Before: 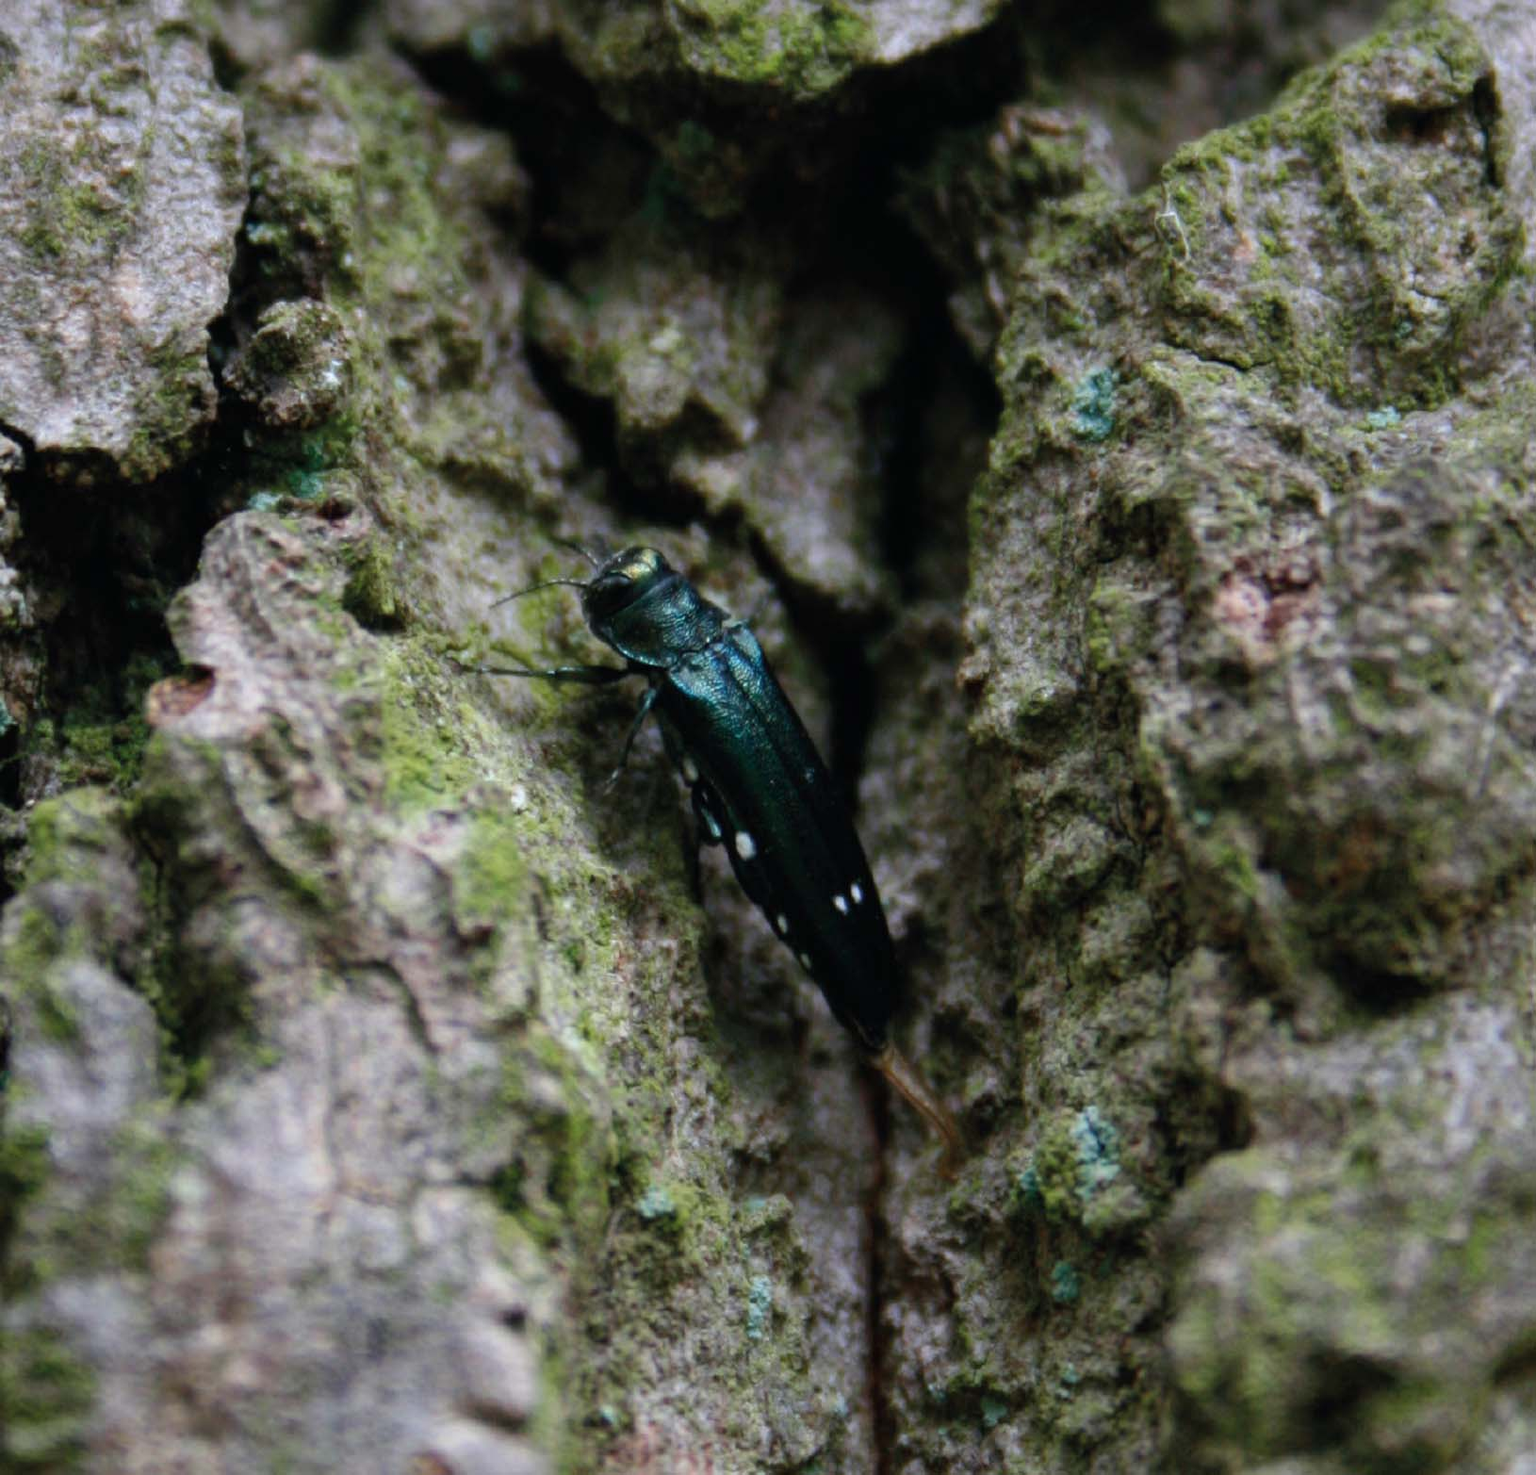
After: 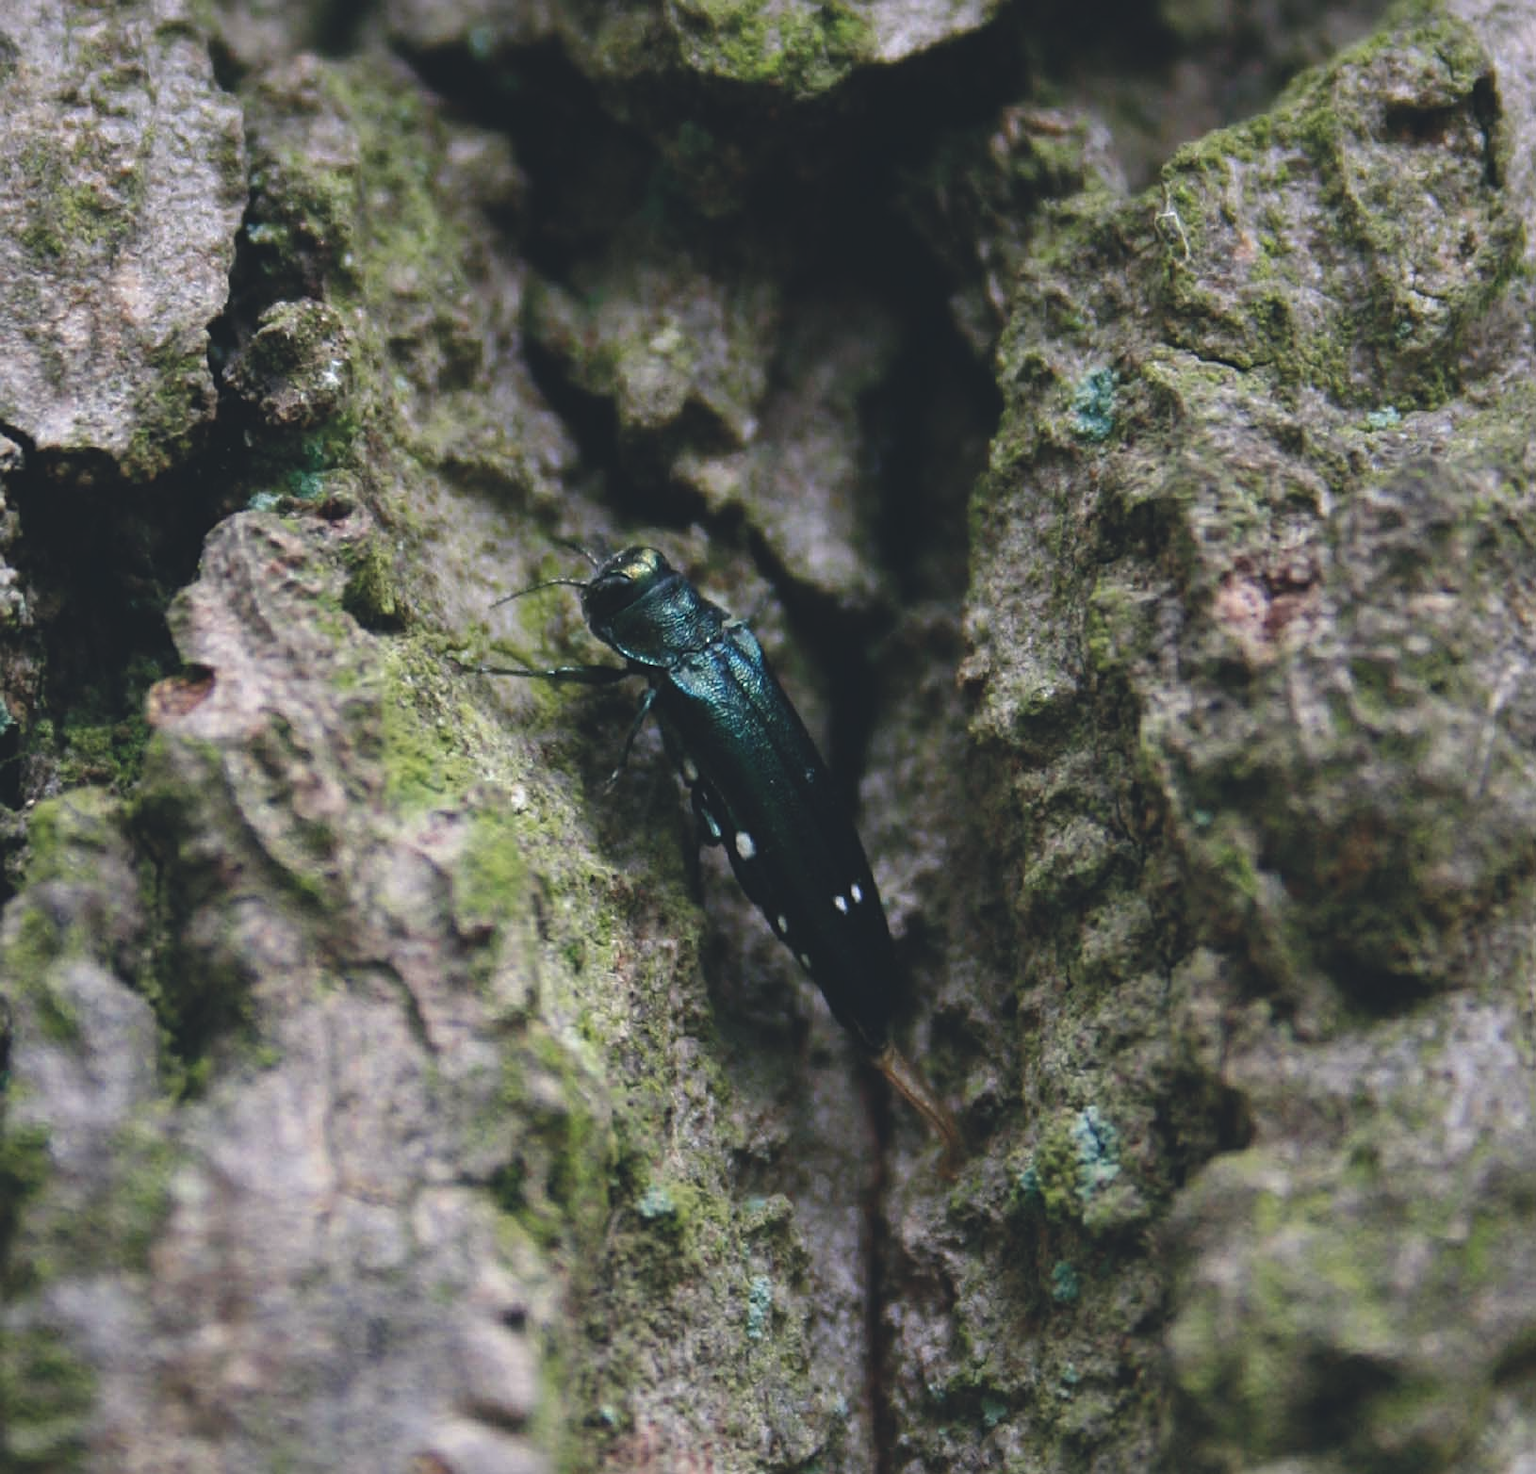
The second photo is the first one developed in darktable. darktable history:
exposure: black level correction -0.015, compensate highlight preservation false
contrast brightness saturation: saturation 0.181
sharpen: on, module defaults
color correction: highlights a* 2.92, highlights b* 5.01, shadows a* -1.92, shadows b* -4.93, saturation 0.808
